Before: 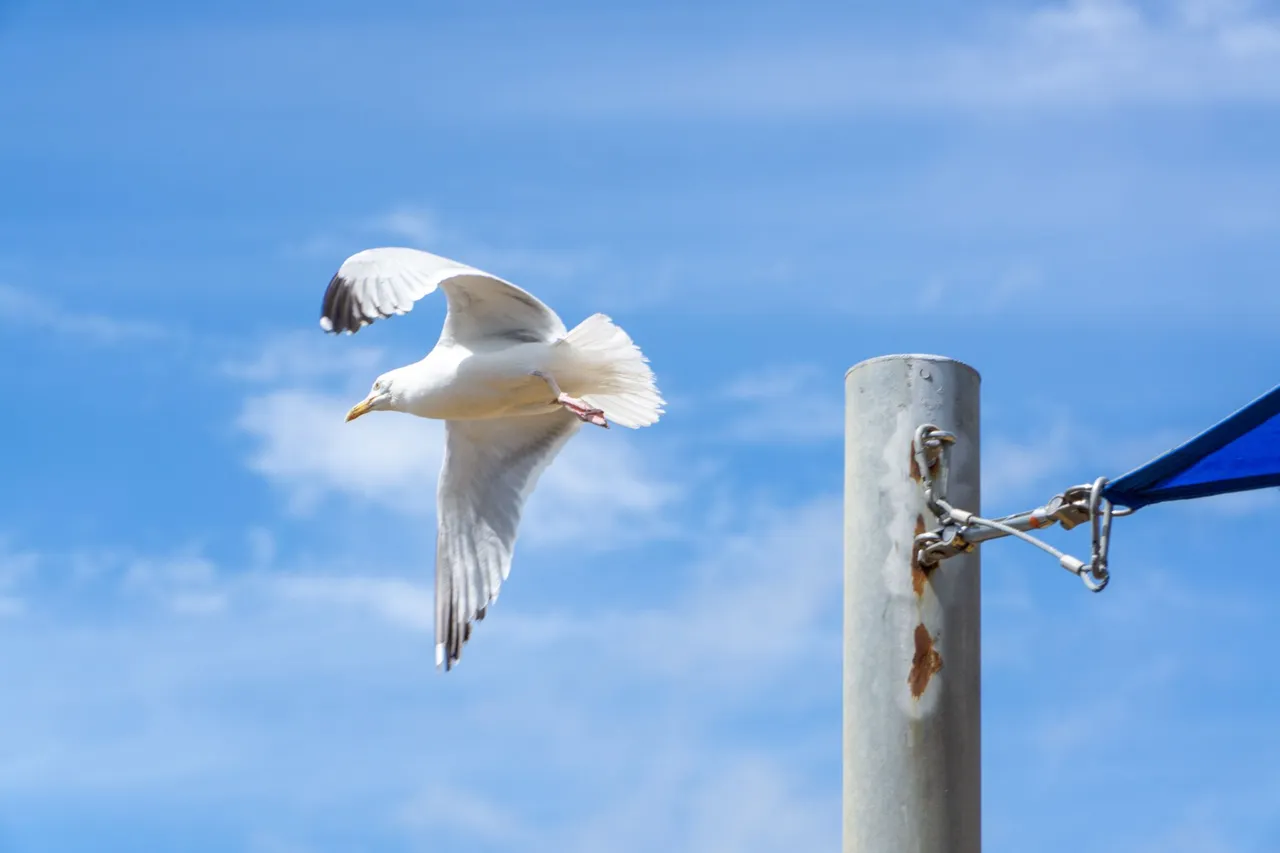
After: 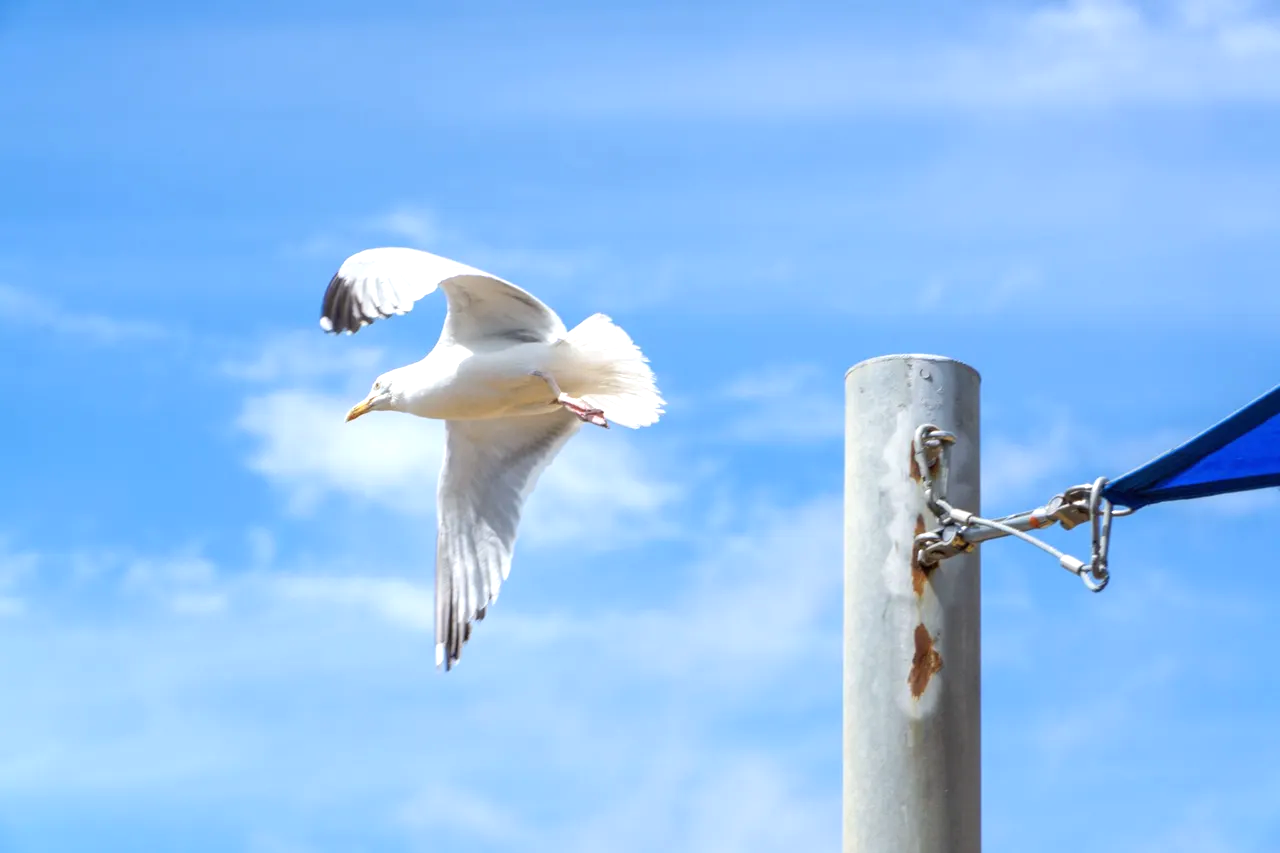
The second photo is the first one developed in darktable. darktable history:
exposure: black level correction 0, exposure 0.394 EV, compensate exposure bias true, compensate highlight preservation false
